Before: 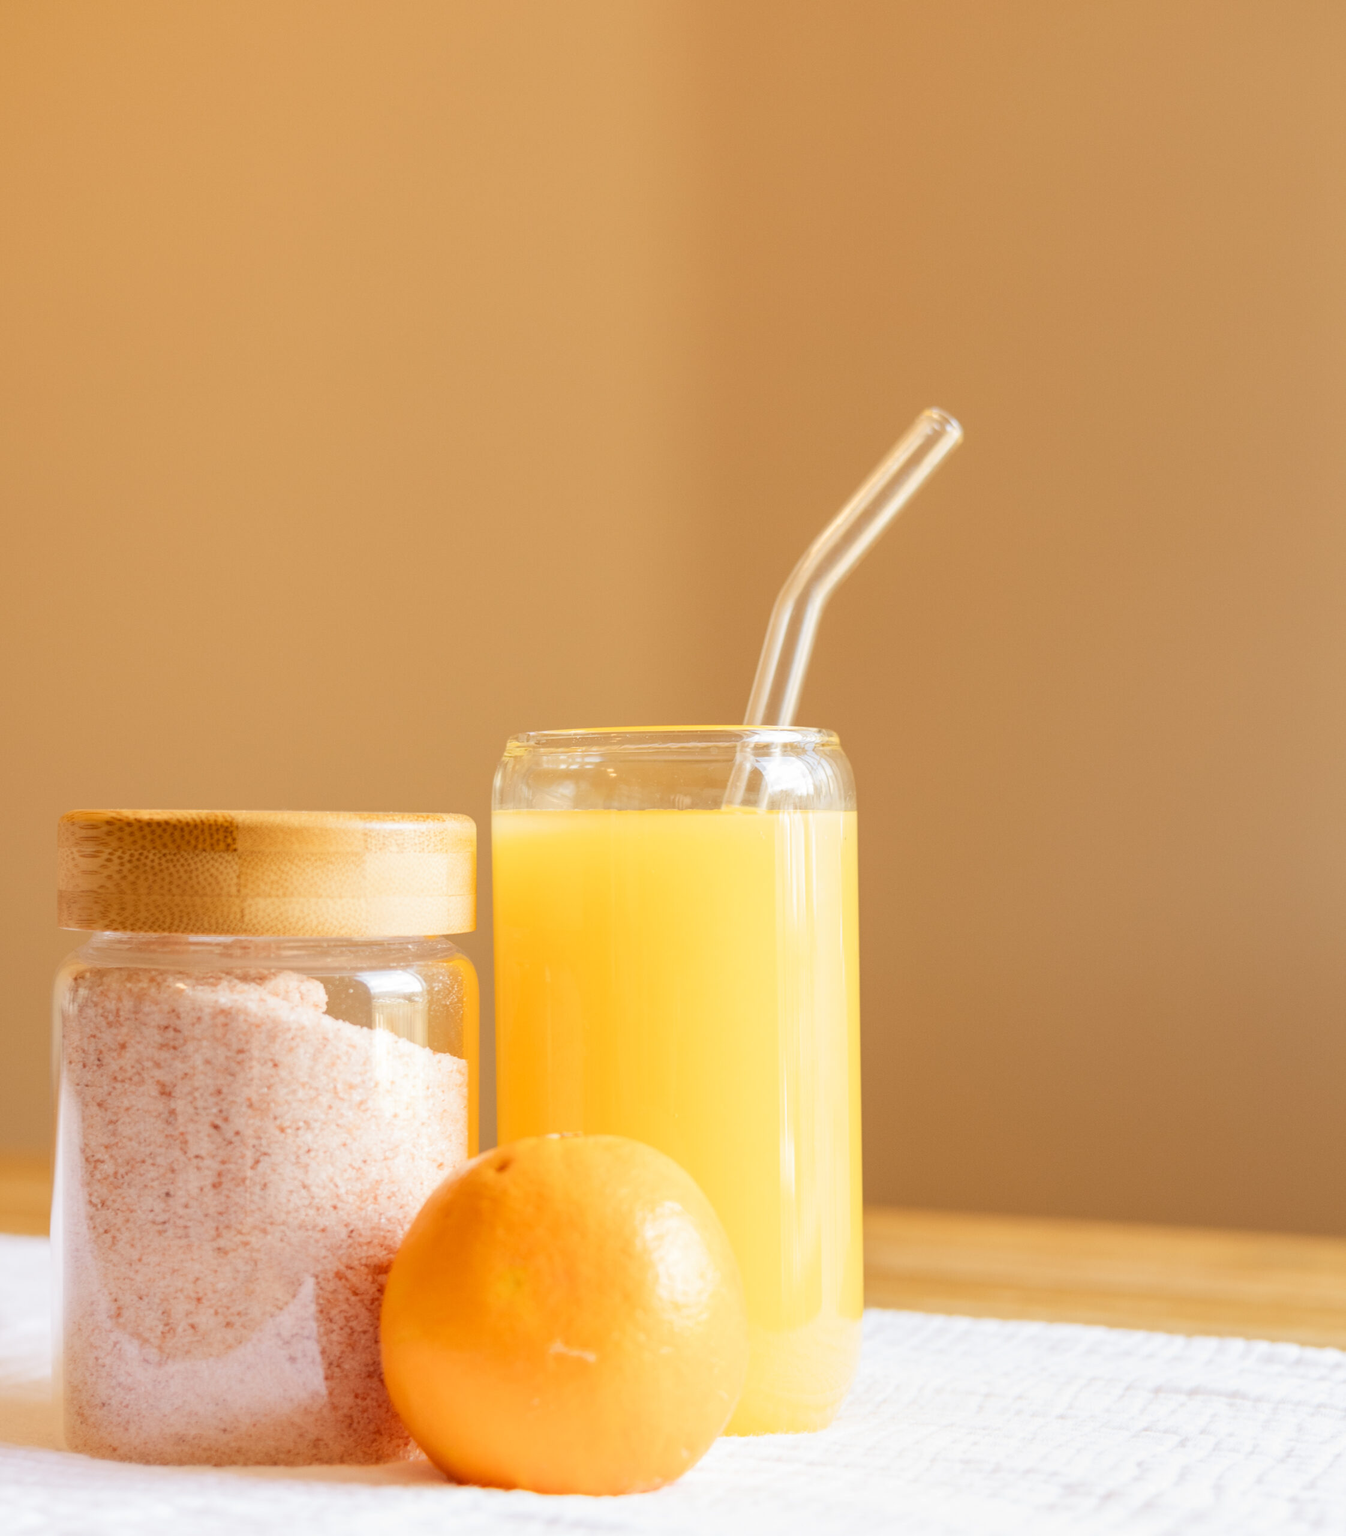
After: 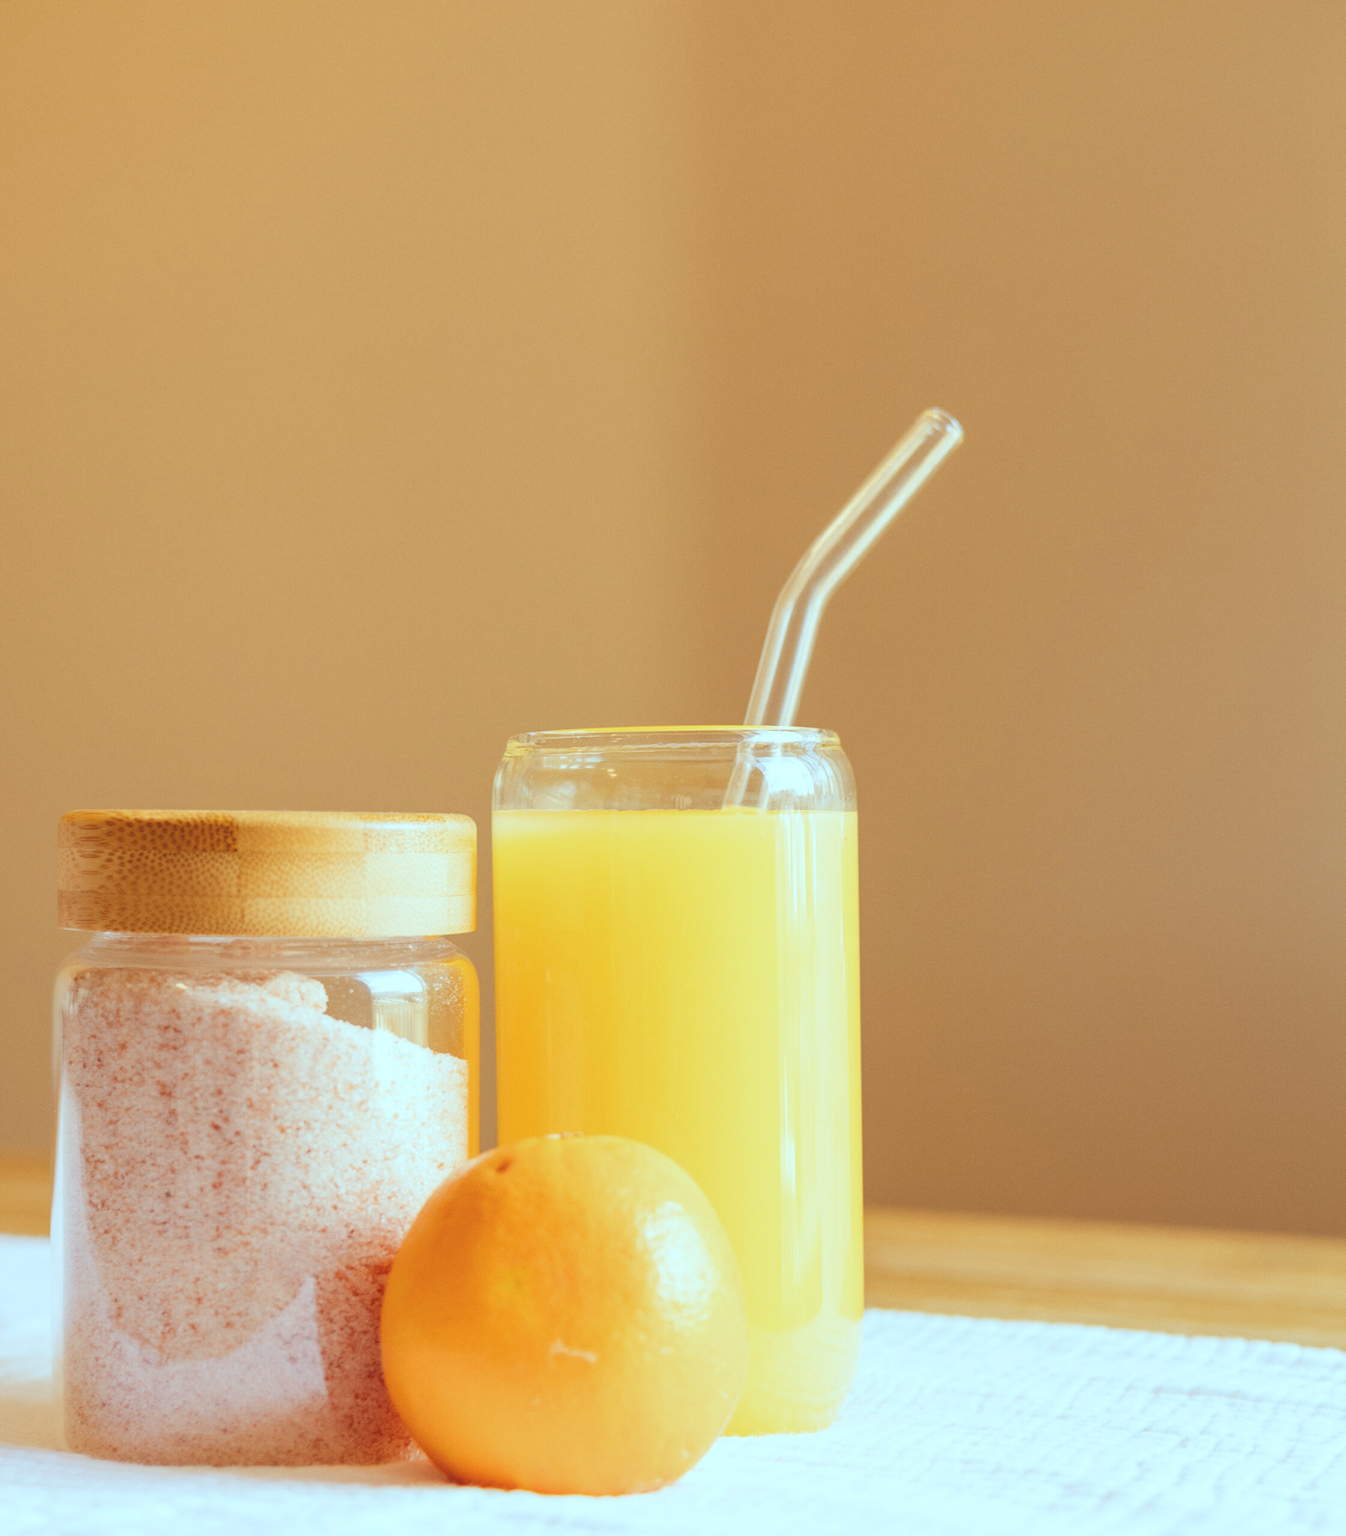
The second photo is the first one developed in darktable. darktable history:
grain: coarseness 0.09 ISO, strength 10%
color balance: lift [1.003, 0.993, 1.001, 1.007], gamma [1.018, 1.072, 0.959, 0.928], gain [0.974, 0.873, 1.031, 1.127]
